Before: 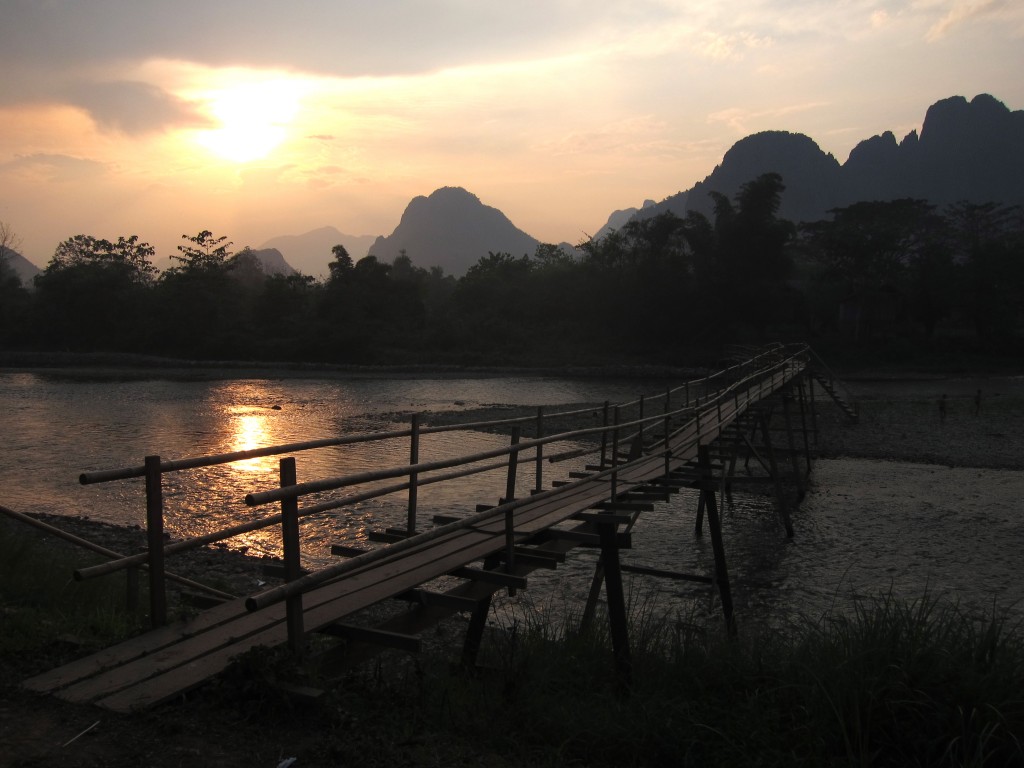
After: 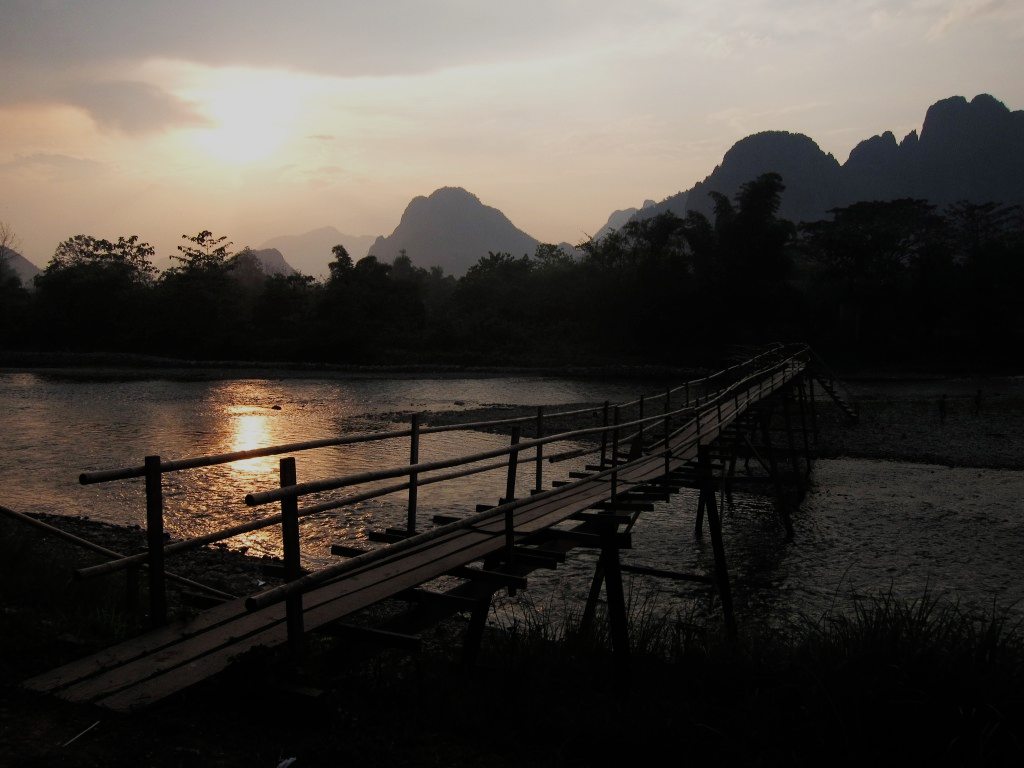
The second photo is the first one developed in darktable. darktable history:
filmic rgb: black relative exposure -7.65 EV, white relative exposure 4.56 EV, hardness 3.61, add noise in highlights 0.001, preserve chrominance no, color science v3 (2019), use custom middle-gray values true, contrast in highlights soft
